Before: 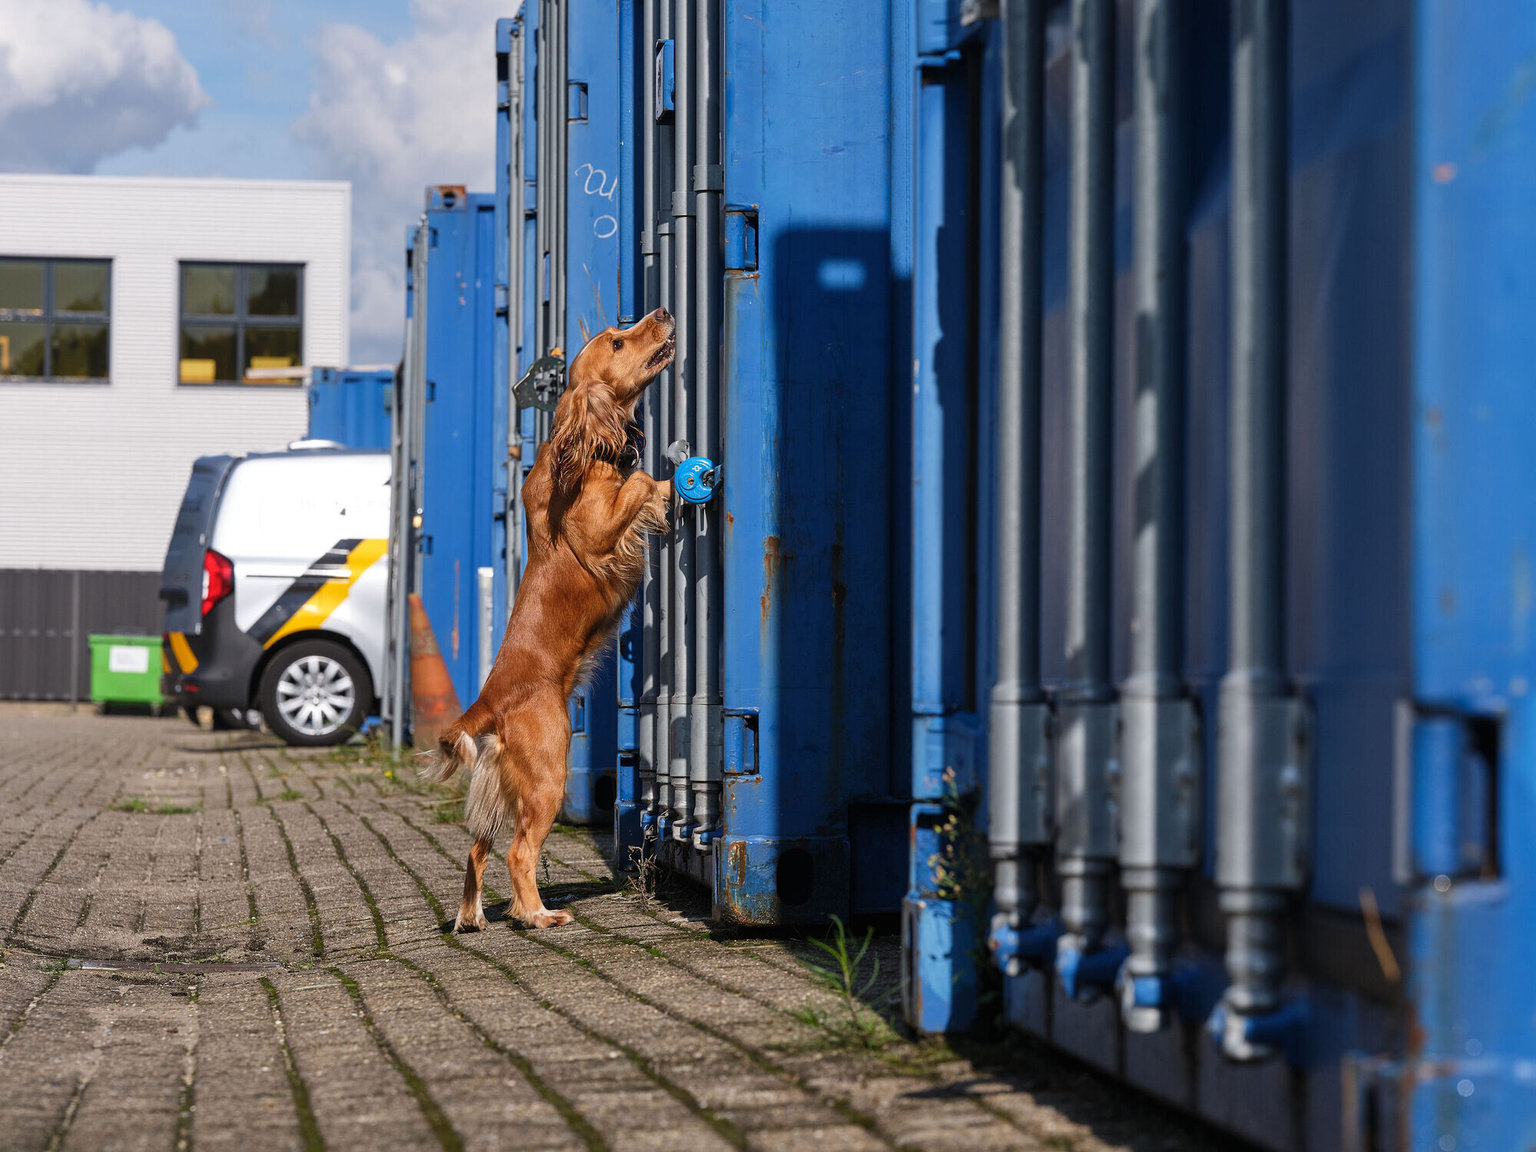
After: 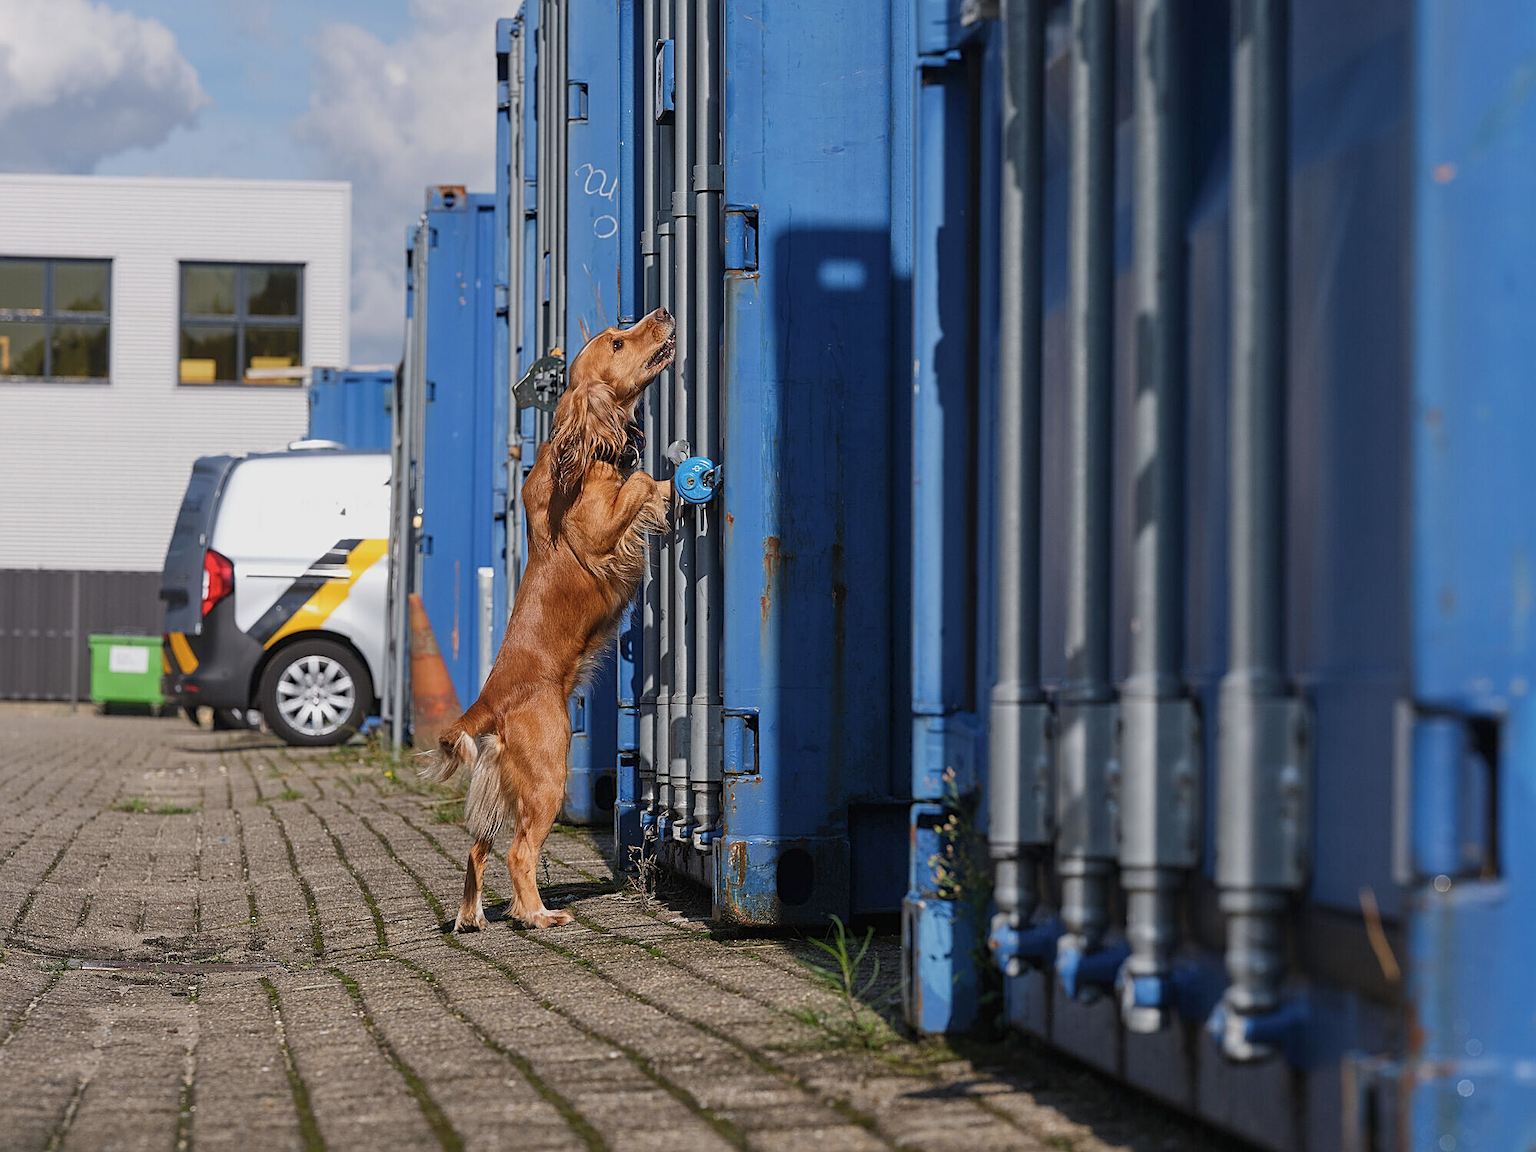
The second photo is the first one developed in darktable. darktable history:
color balance: contrast -15%
sharpen: on, module defaults
